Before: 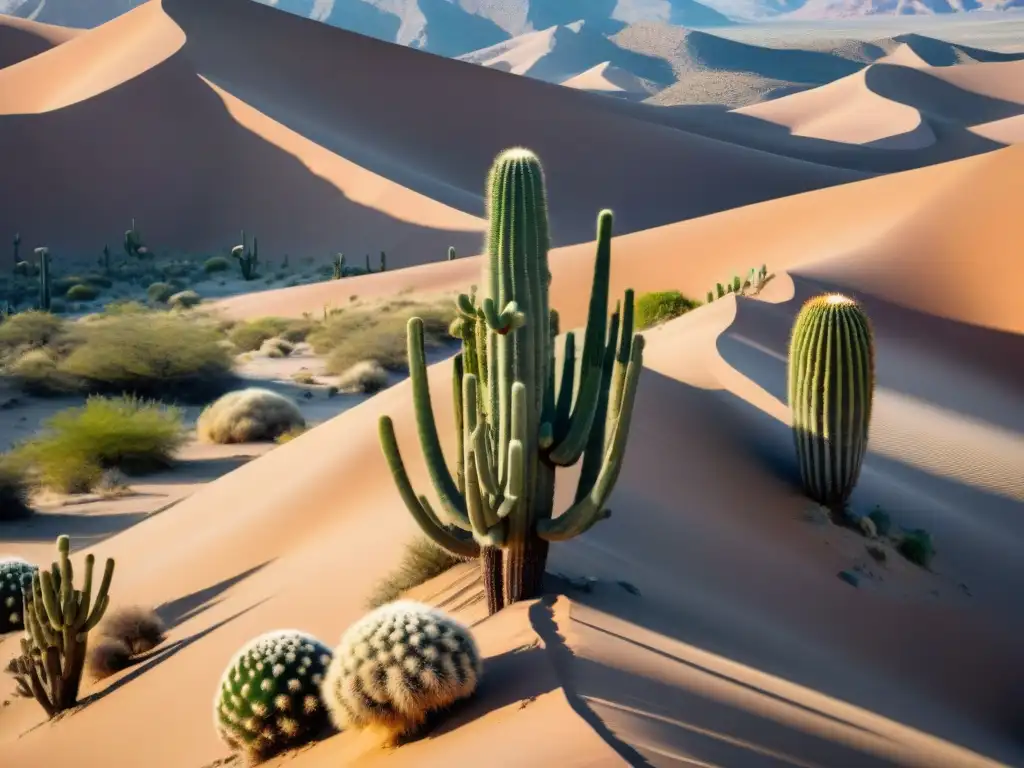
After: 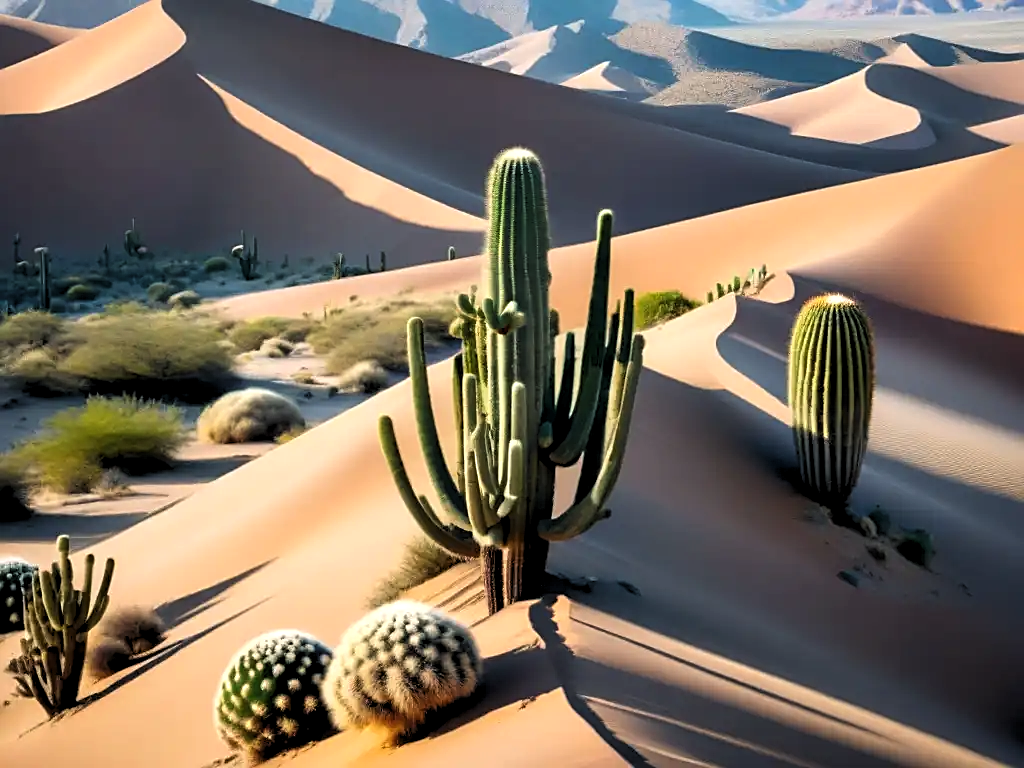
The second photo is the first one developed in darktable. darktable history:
levels: levels [0.062, 0.494, 0.925]
sharpen: on, module defaults
